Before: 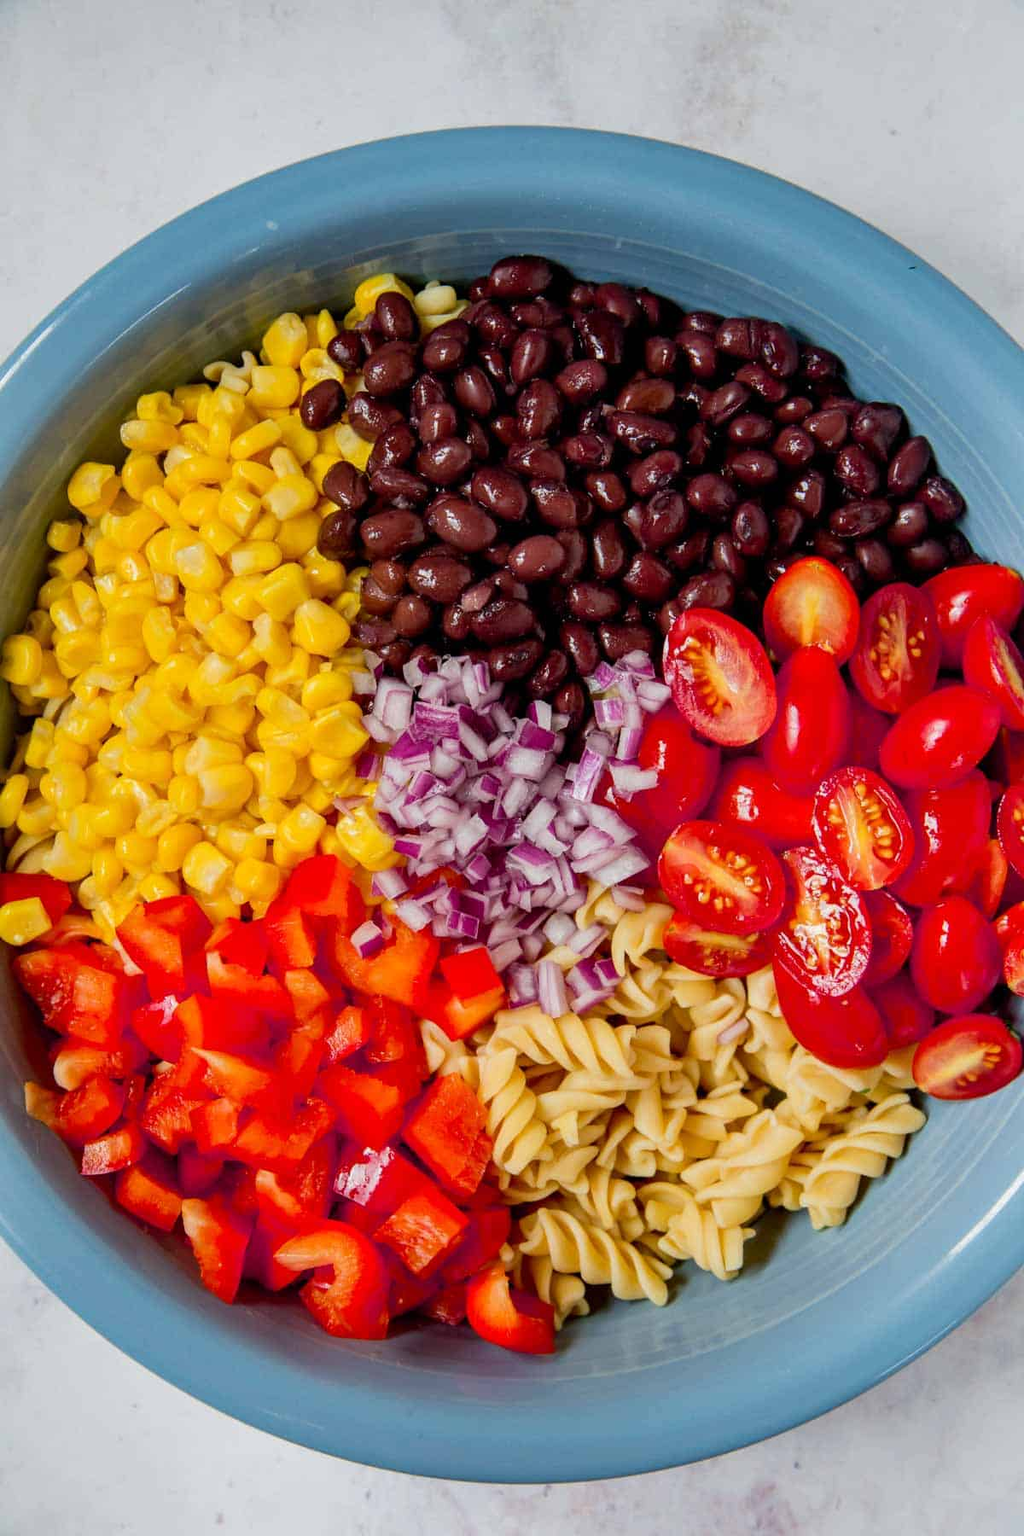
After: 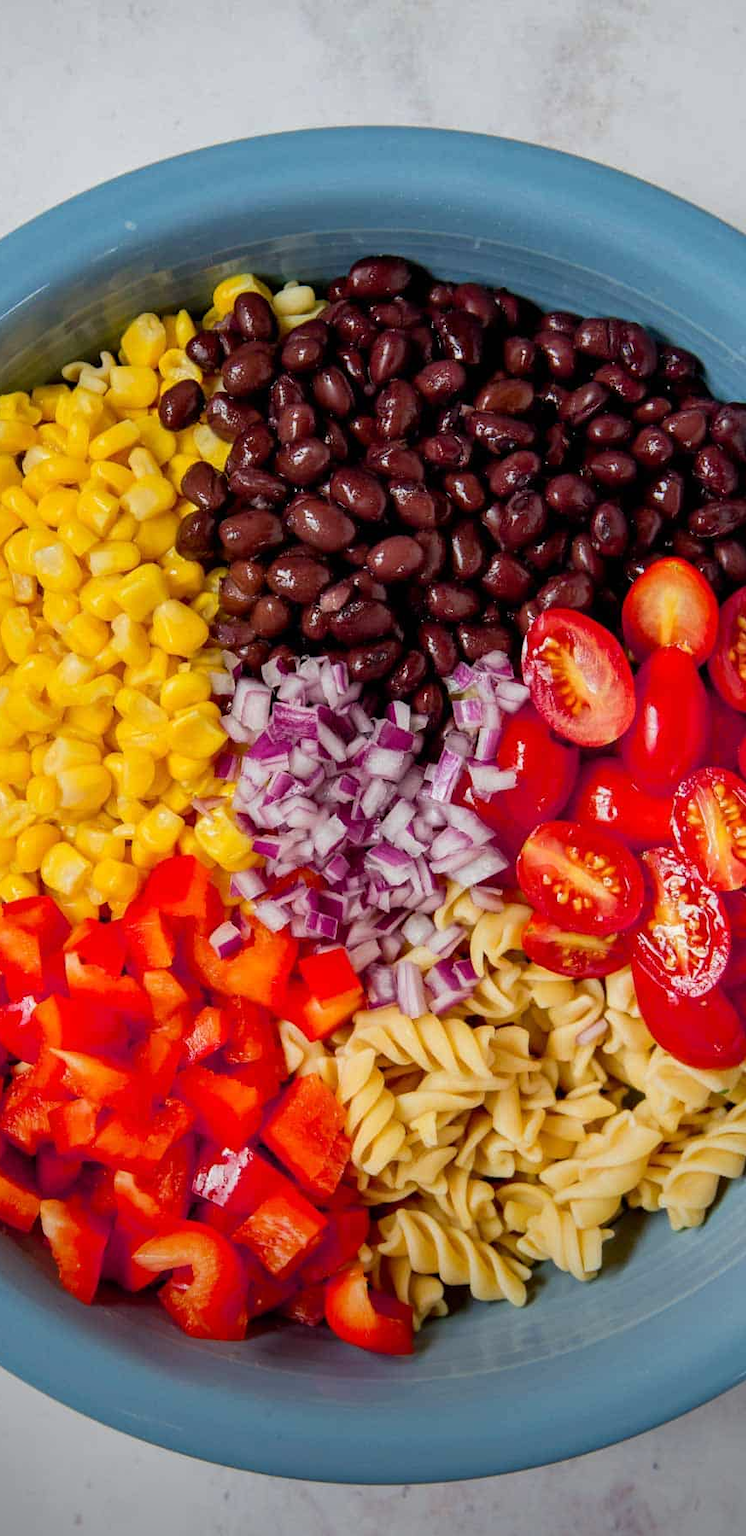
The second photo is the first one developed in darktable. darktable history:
vignetting: fall-off radius 60.91%, brightness -0.557, saturation 0, center (-0.064, -0.317)
crop: left 13.84%, top 0%, right 13.292%
